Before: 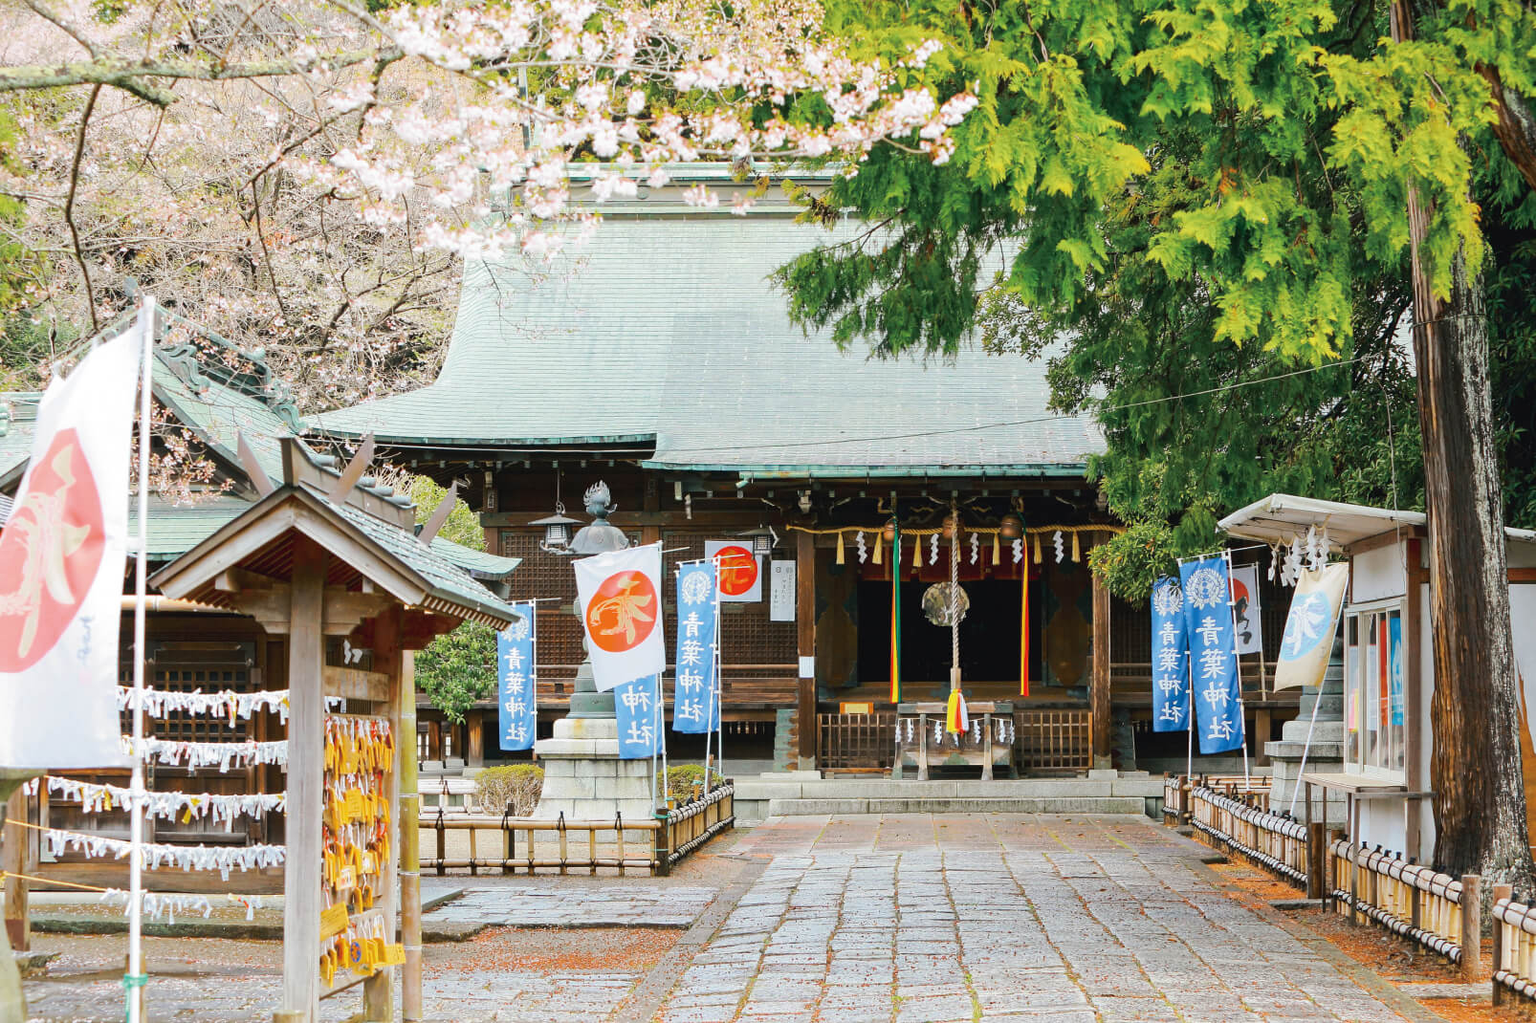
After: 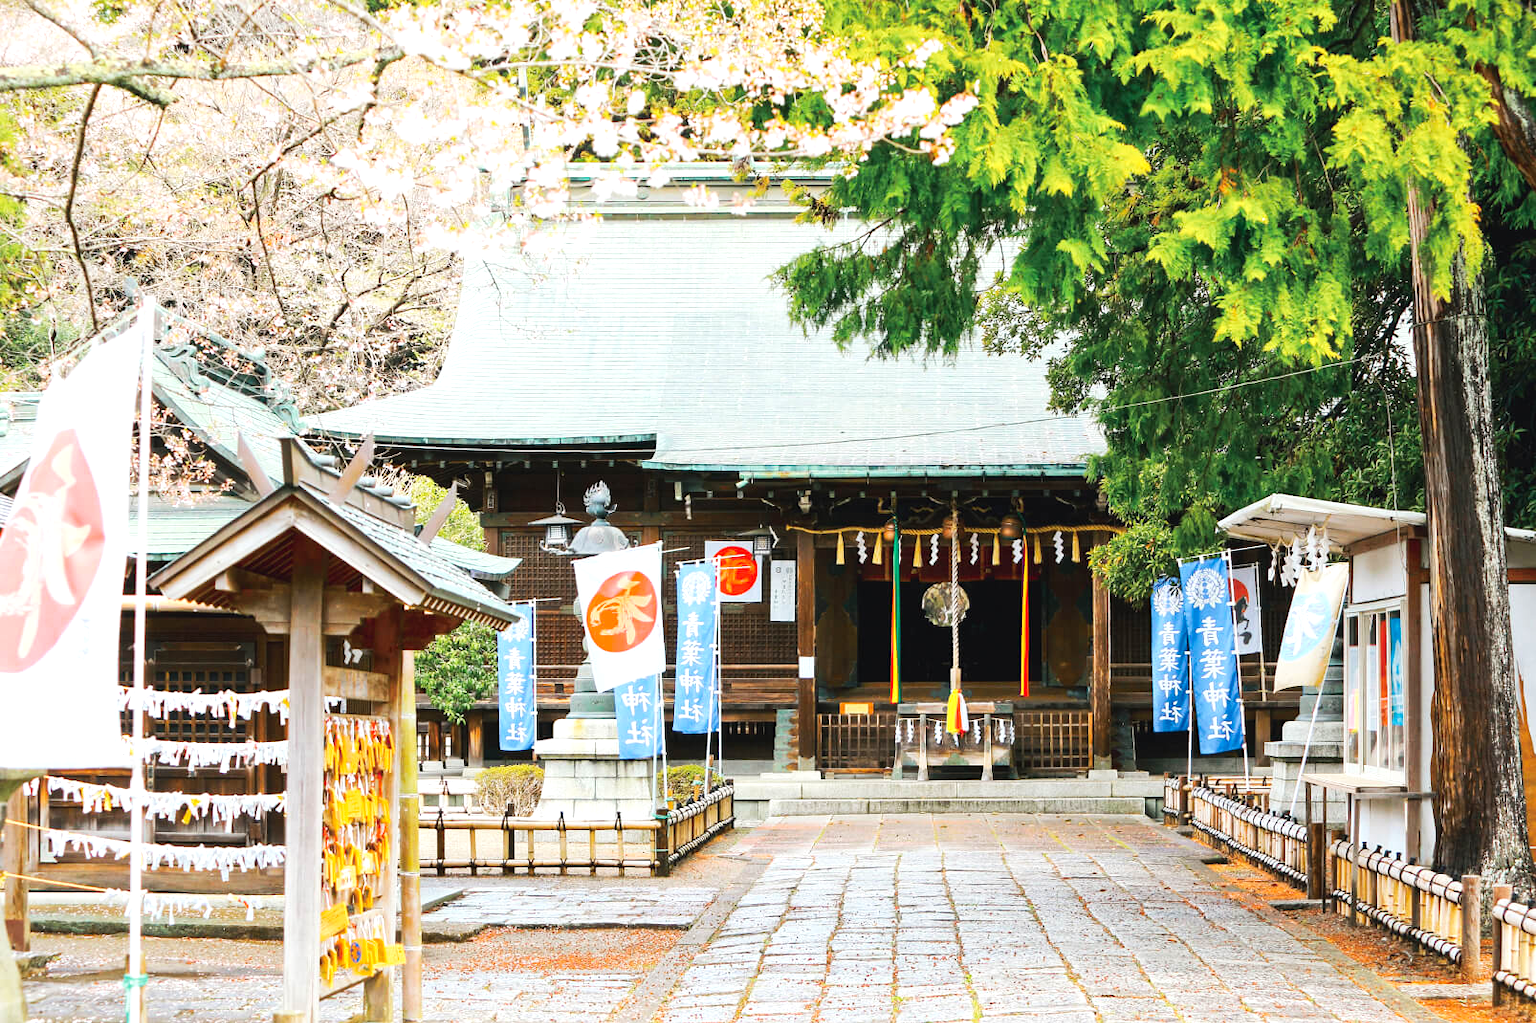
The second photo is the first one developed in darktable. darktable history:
tone curve: curves: ch0 [(0, 0) (0.08, 0.06) (0.17, 0.14) (0.5, 0.5) (0.83, 0.86) (0.92, 0.94) (1, 1)], preserve colors none
exposure: black level correction 0, exposure 0.5 EV, compensate highlight preservation false
